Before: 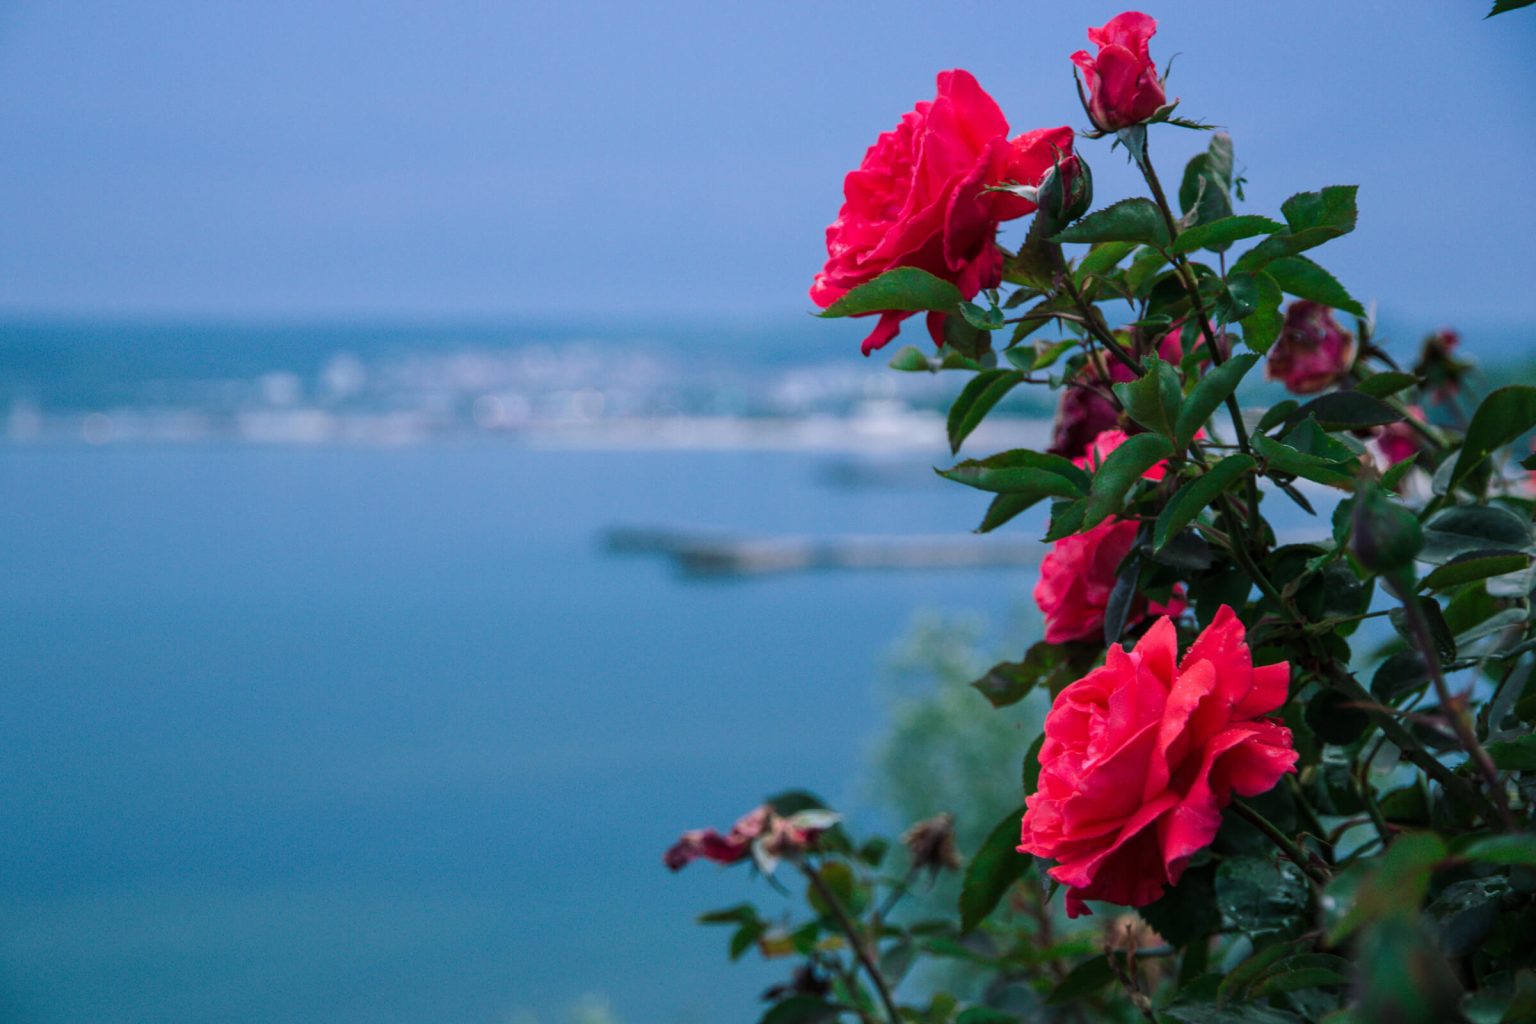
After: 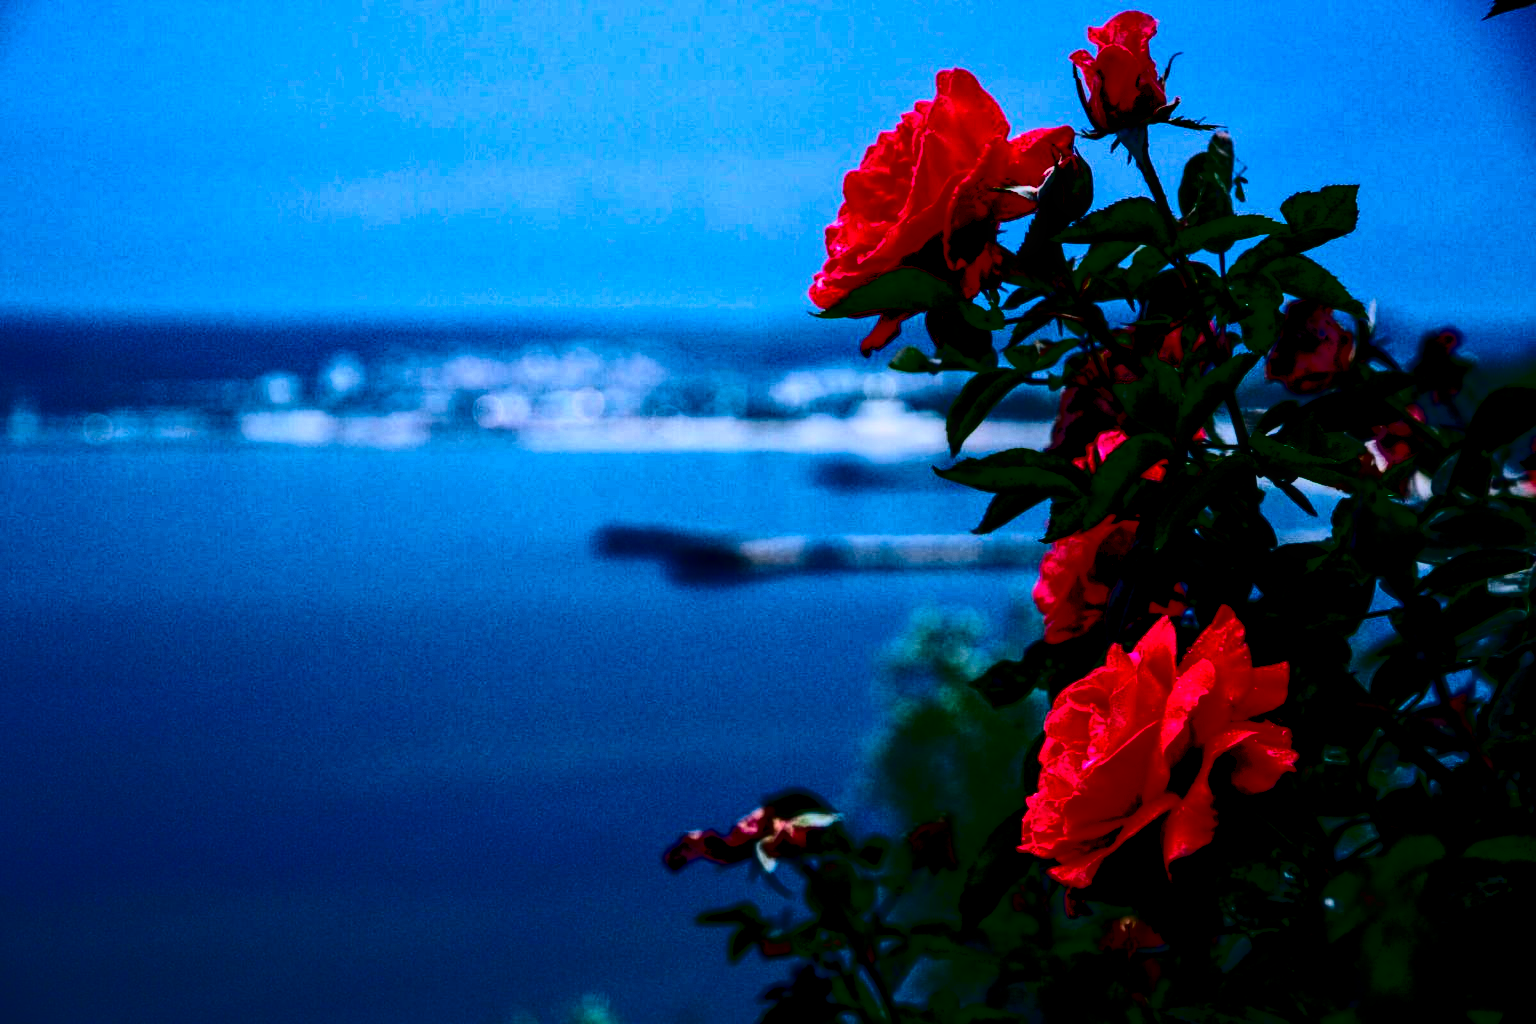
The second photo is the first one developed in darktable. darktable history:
contrast brightness saturation: contrast 0.785, brightness -1, saturation 0.987
local contrast: on, module defaults
